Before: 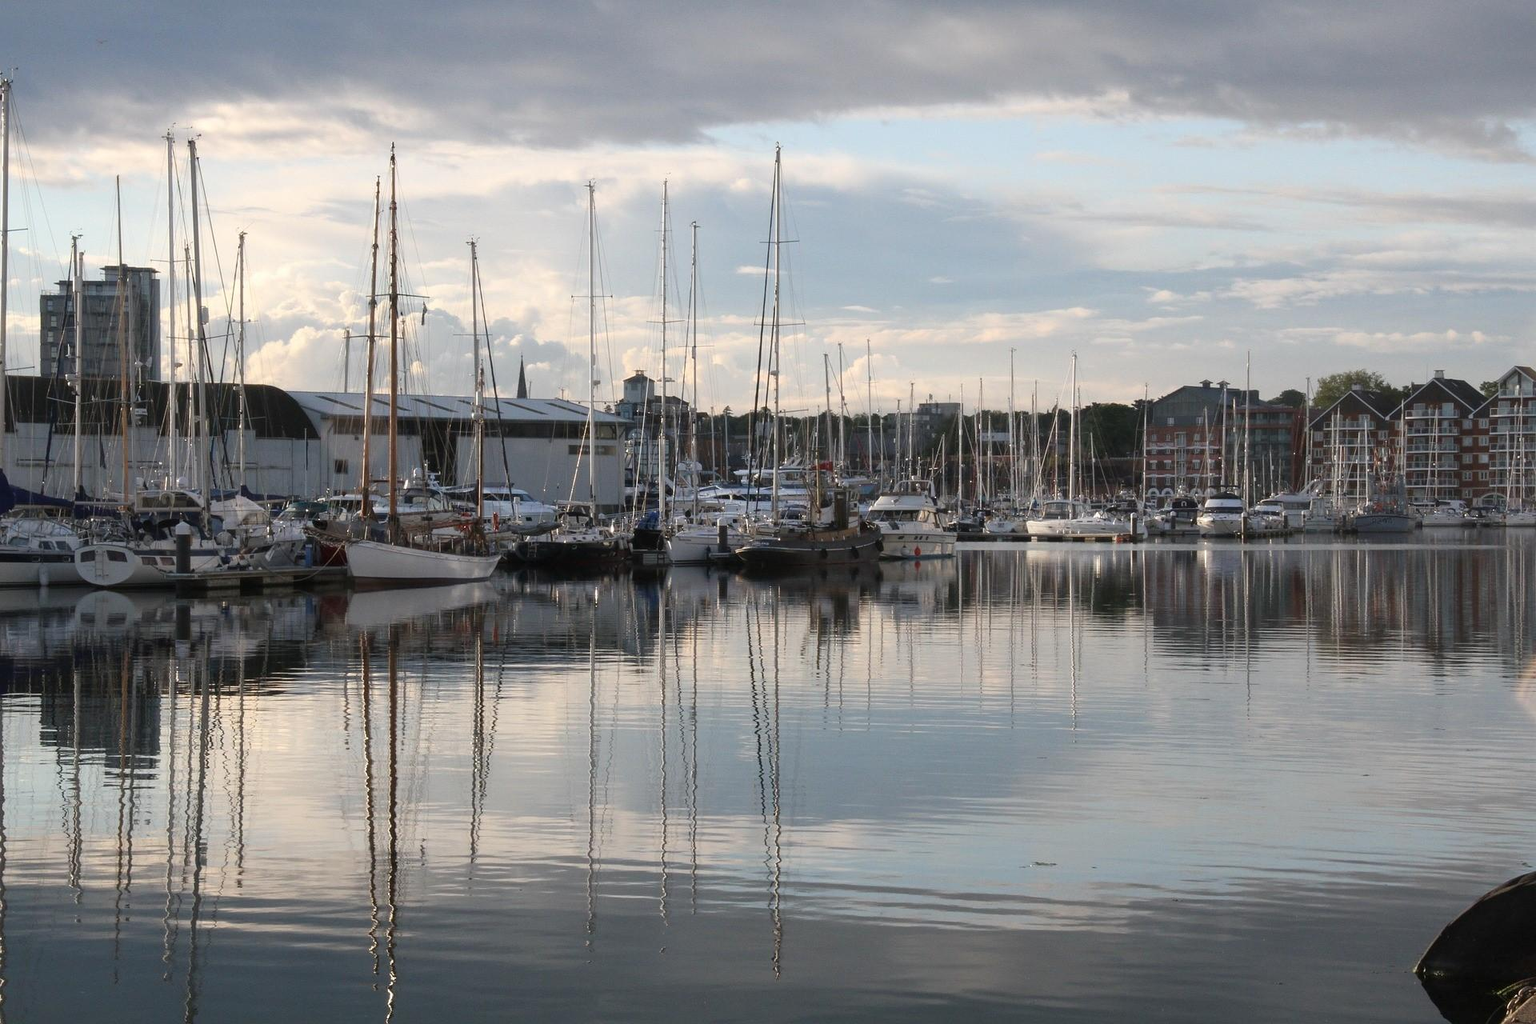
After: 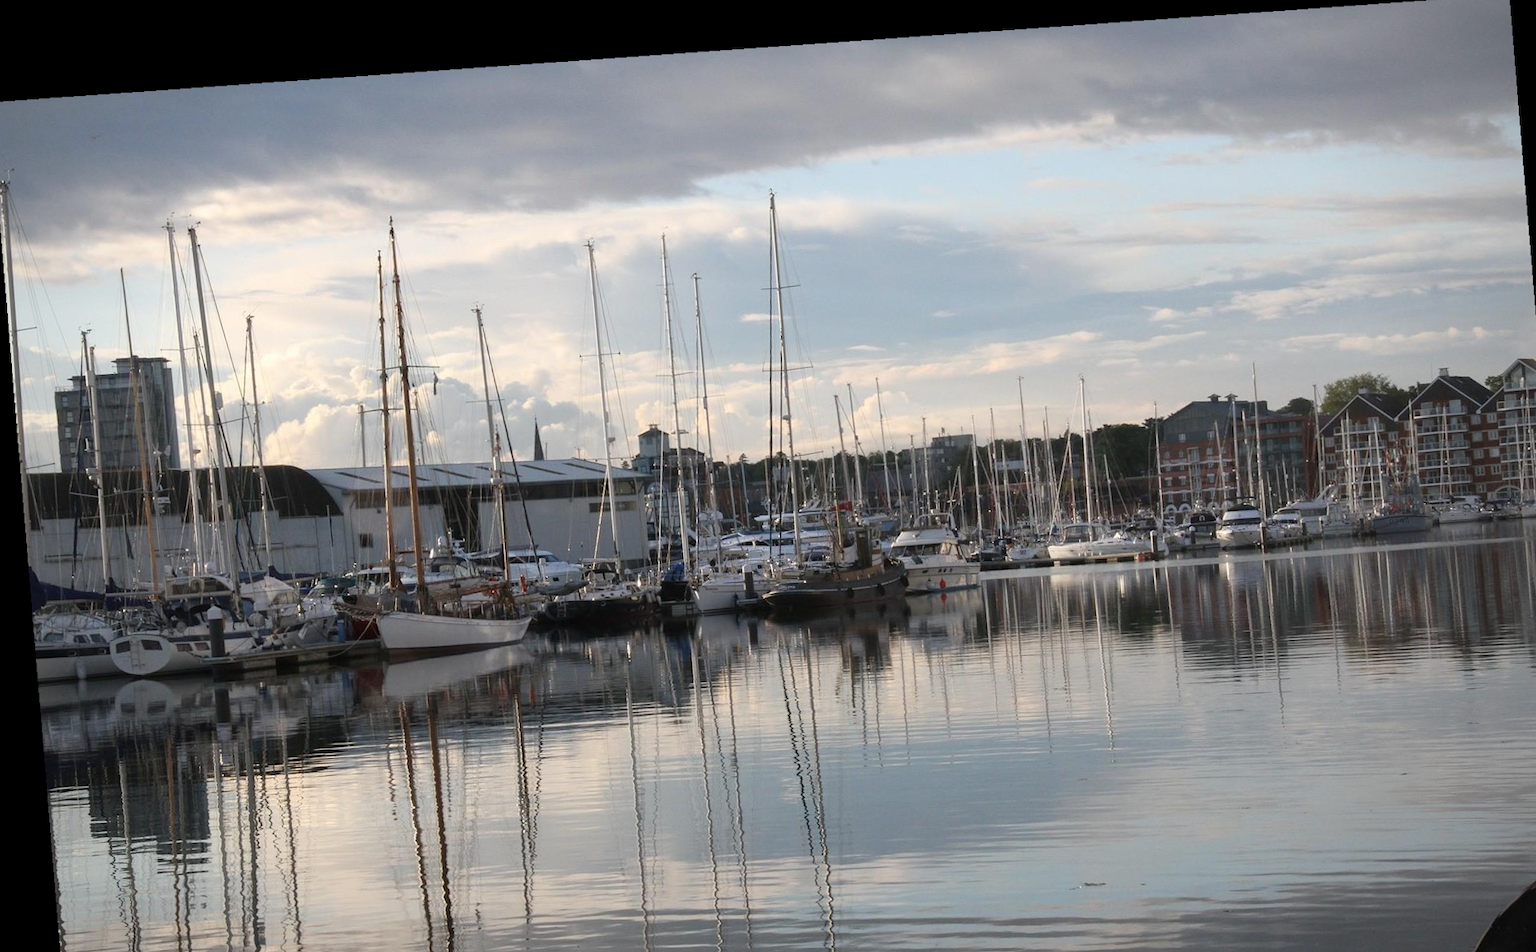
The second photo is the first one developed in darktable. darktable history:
crop and rotate: angle 0.2°, left 0.275%, right 3.127%, bottom 14.18%
rotate and perspective: rotation -4.2°, shear 0.006, automatic cropping off
vignetting: fall-off radius 60.92%
